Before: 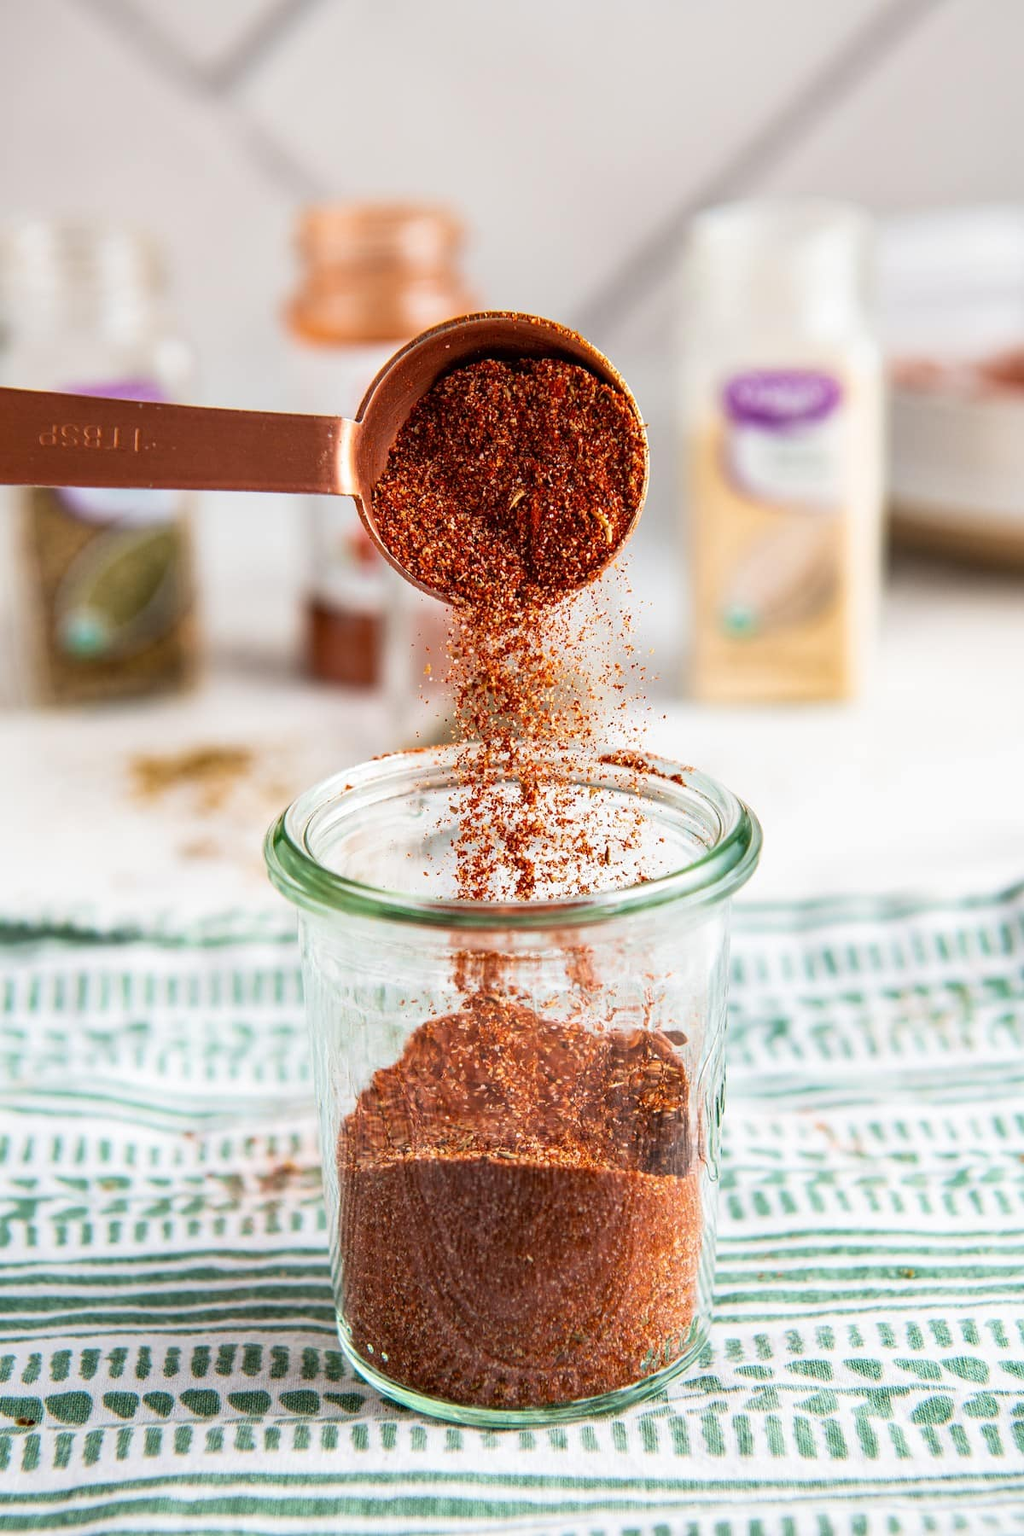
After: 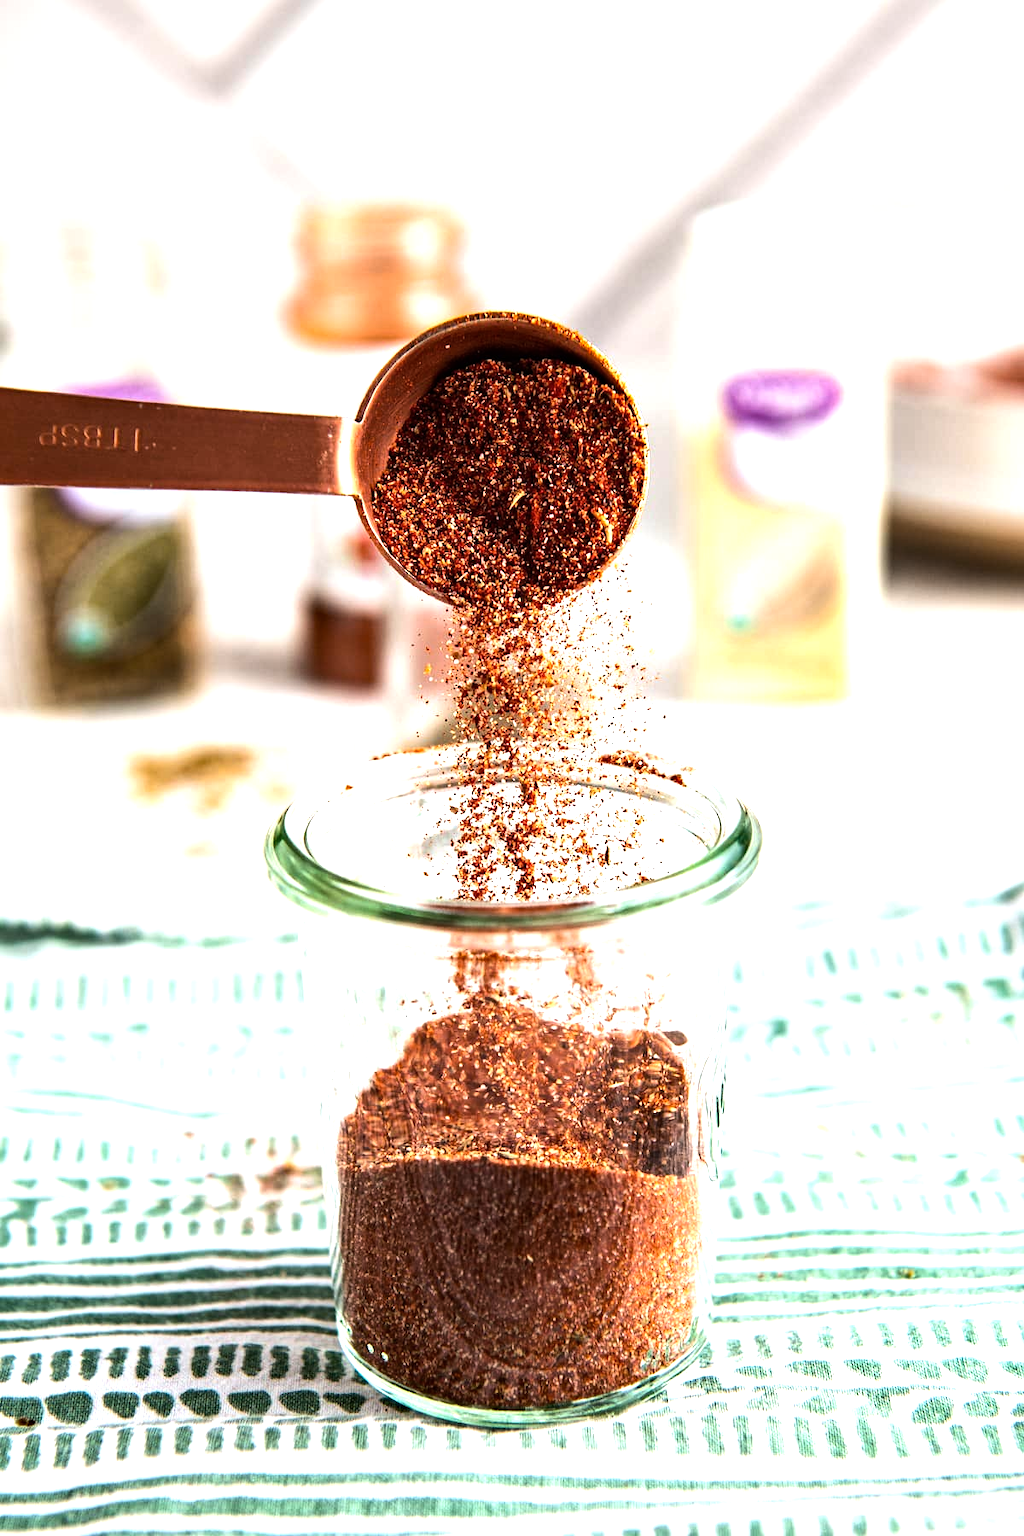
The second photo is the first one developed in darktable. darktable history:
haze removal: compatibility mode true, adaptive false
tone equalizer: -8 EV -1.1 EV, -7 EV -1.03 EV, -6 EV -0.904 EV, -5 EV -0.6 EV, -3 EV 0.567 EV, -2 EV 0.874 EV, -1 EV 1 EV, +0 EV 1.07 EV, edges refinement/feathering 500, mask exposure compensation -1.57 EV, preserve details no
